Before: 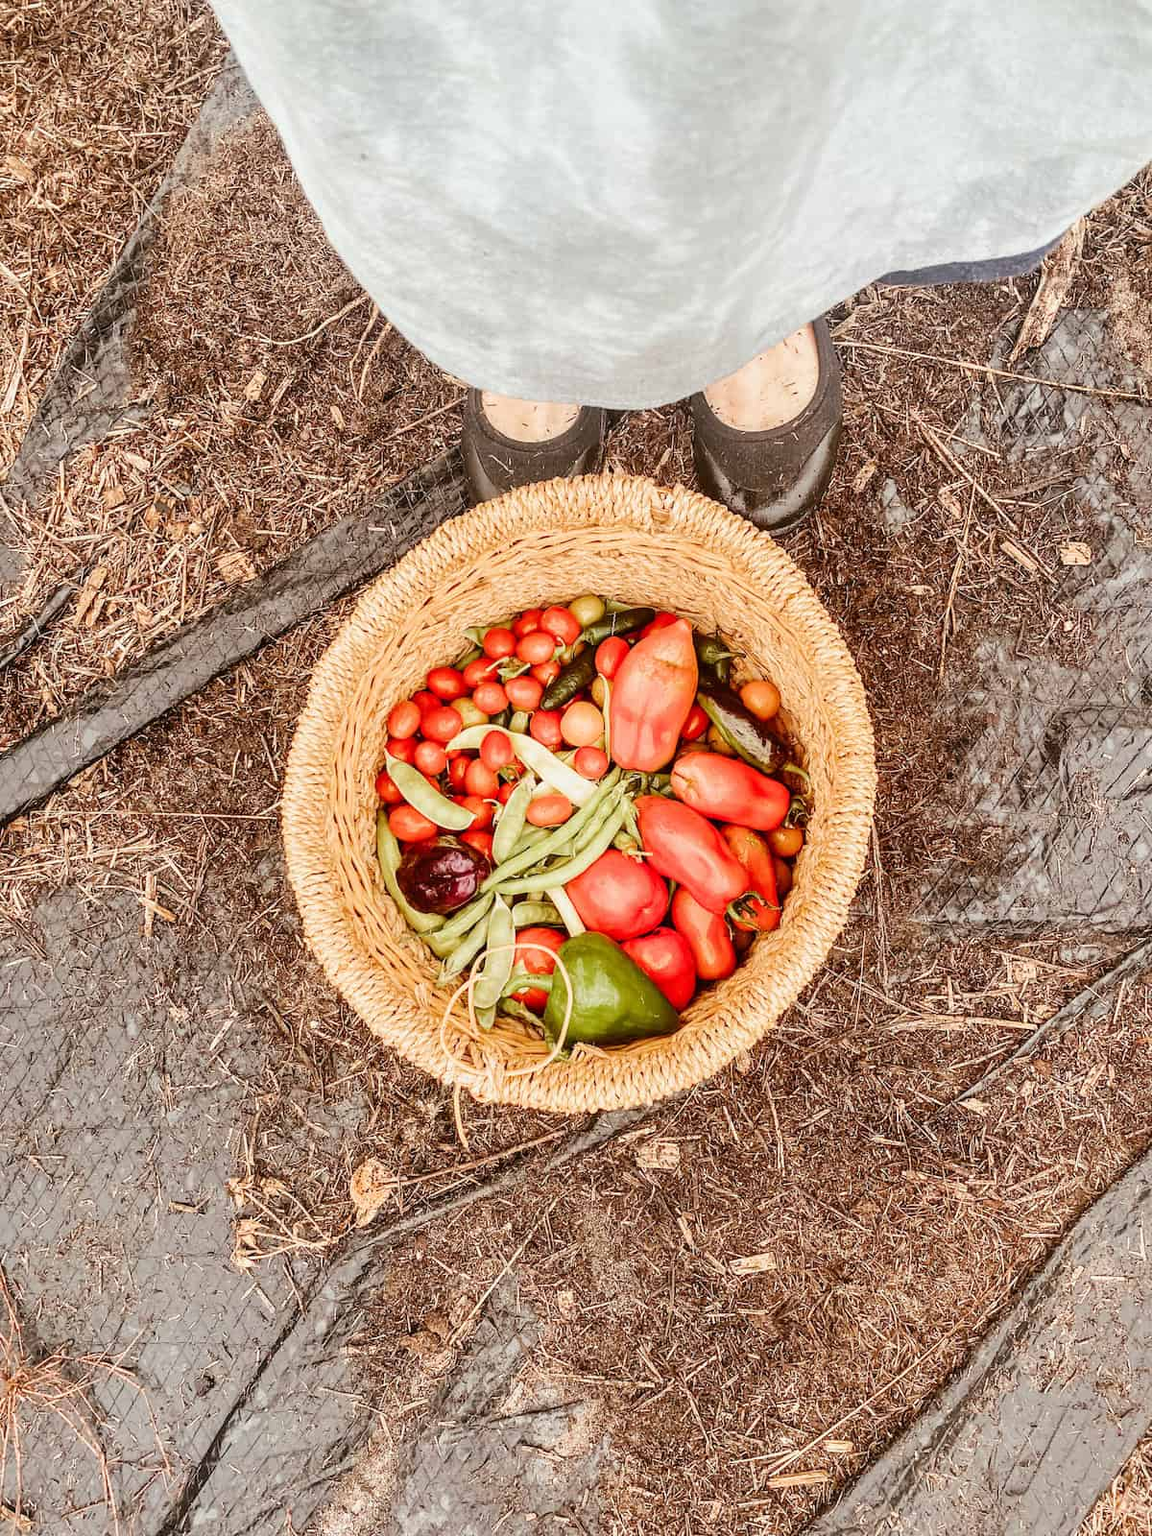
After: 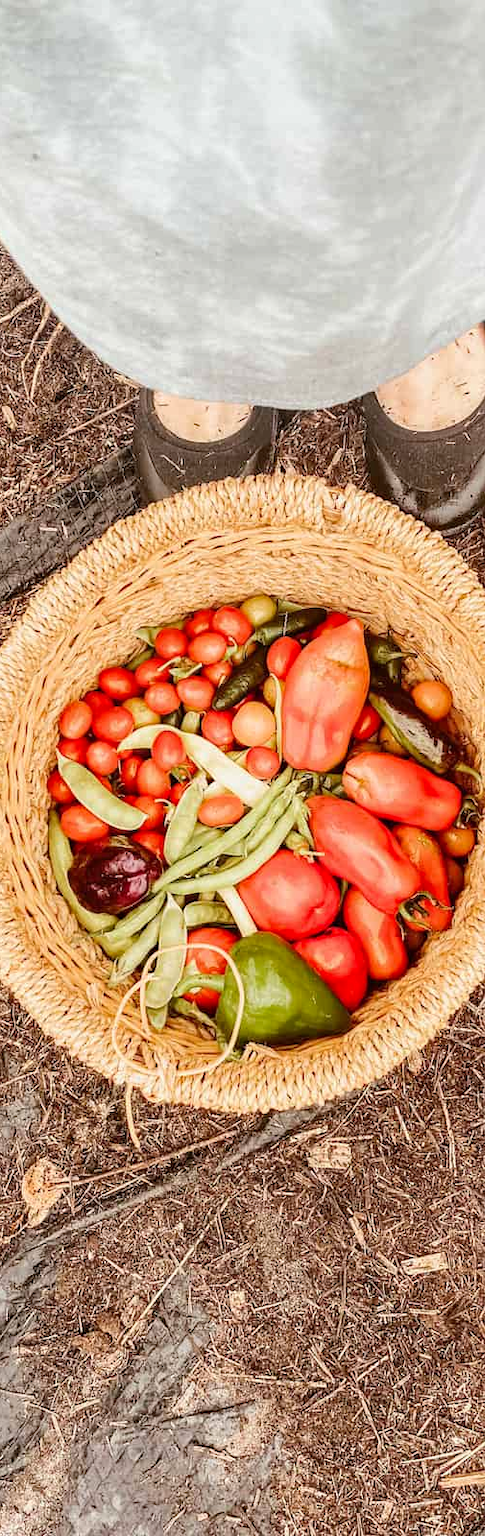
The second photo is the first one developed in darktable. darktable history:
haze removal: compatibility mode true, adaptive false
crop: left 28.583%, right 29.231%
